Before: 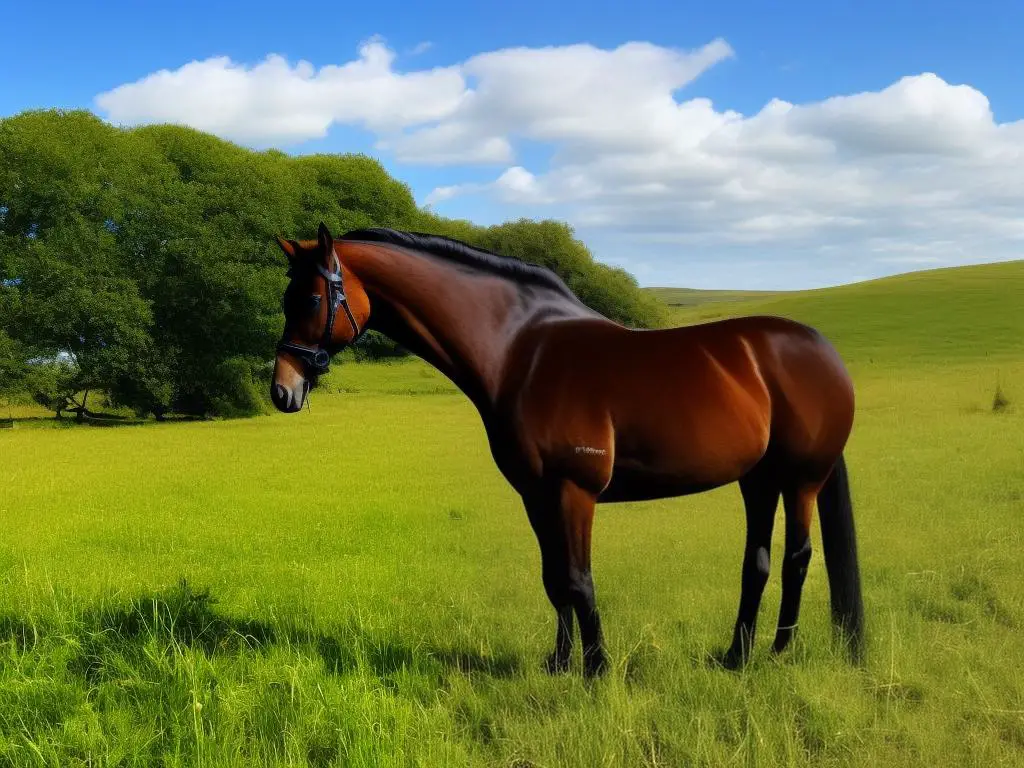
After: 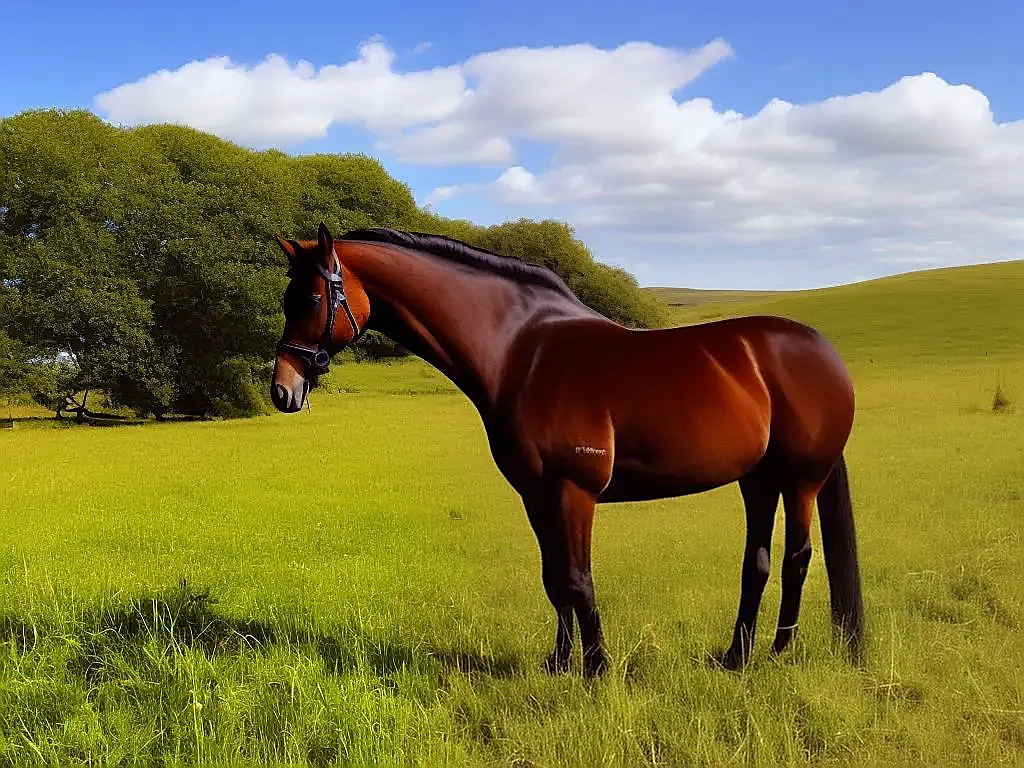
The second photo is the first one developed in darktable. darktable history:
sharpen: radius 1.4, amount 1.25, threshold 0.7
rgb levels: mode RGB, independent channels, levels [[0, 0.474, 1], [0, 0.5, 1], [0, 0.5, 1]]
